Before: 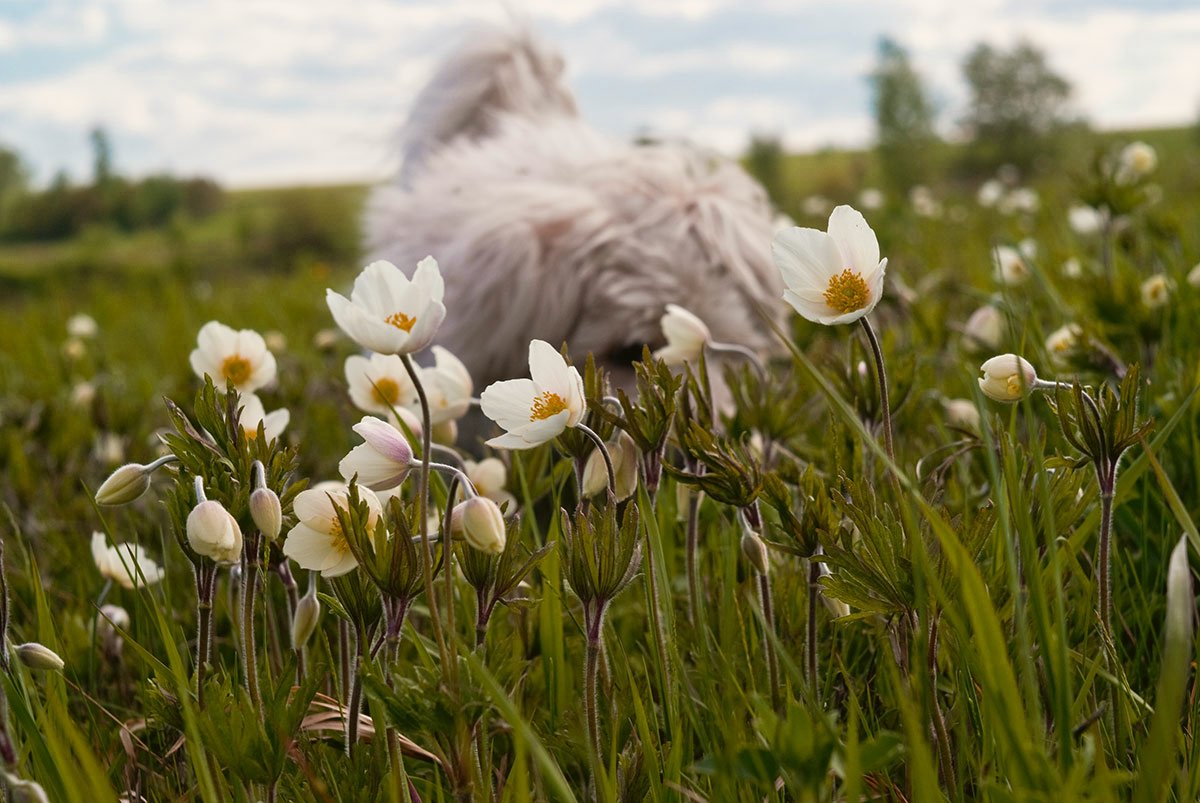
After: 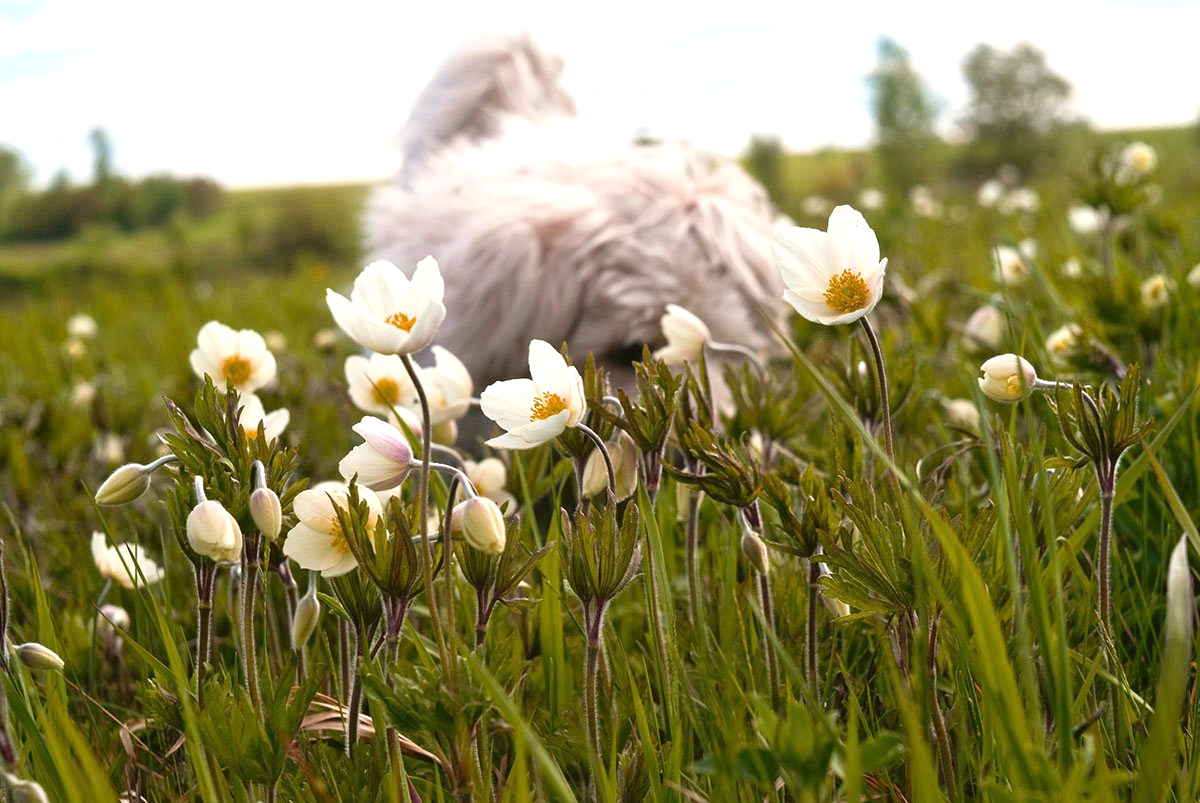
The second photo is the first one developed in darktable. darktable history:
exposure: black level correction 0, exposure 0.686 EV, compensate exposure bias true, compensate highlight preservation false
